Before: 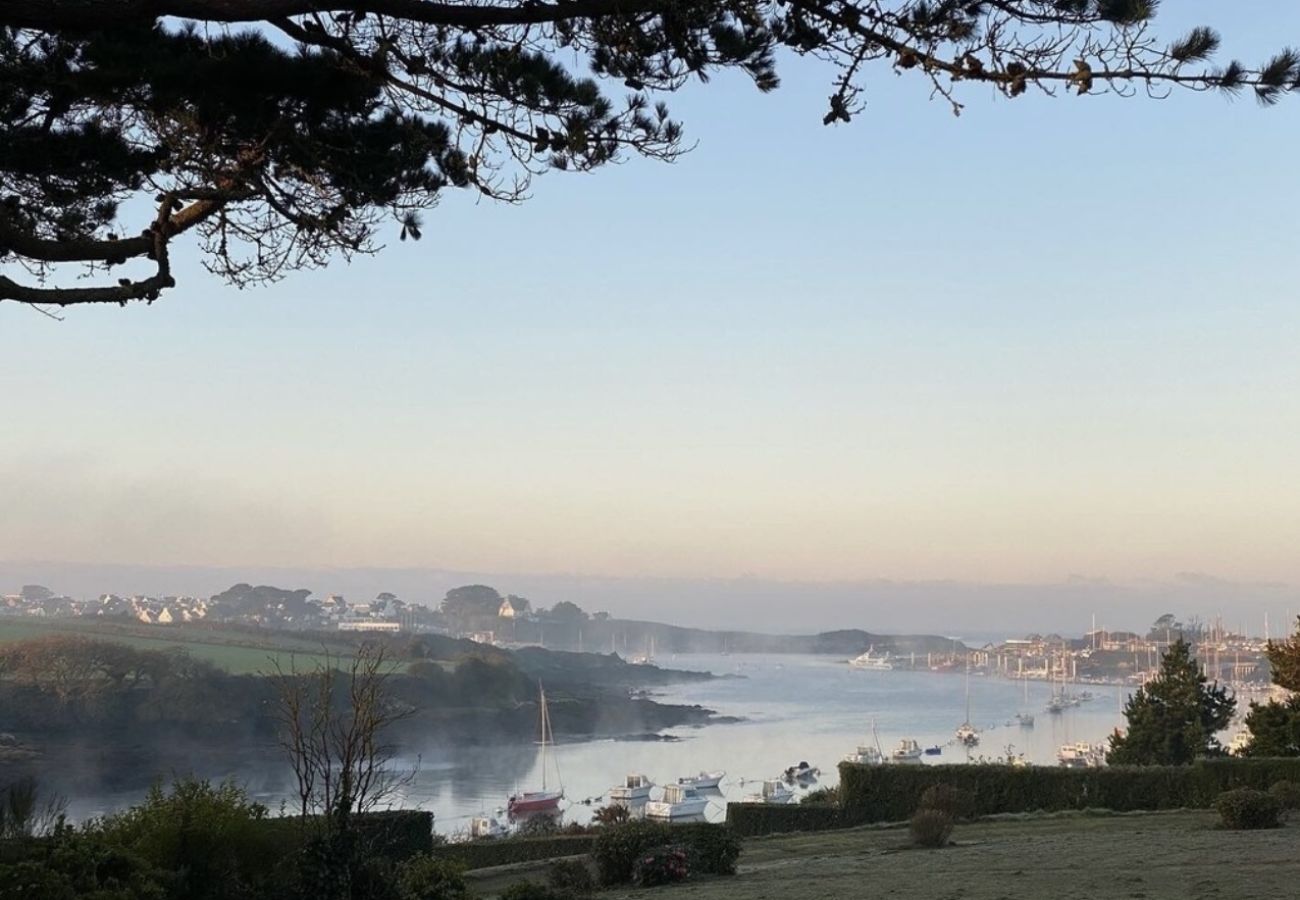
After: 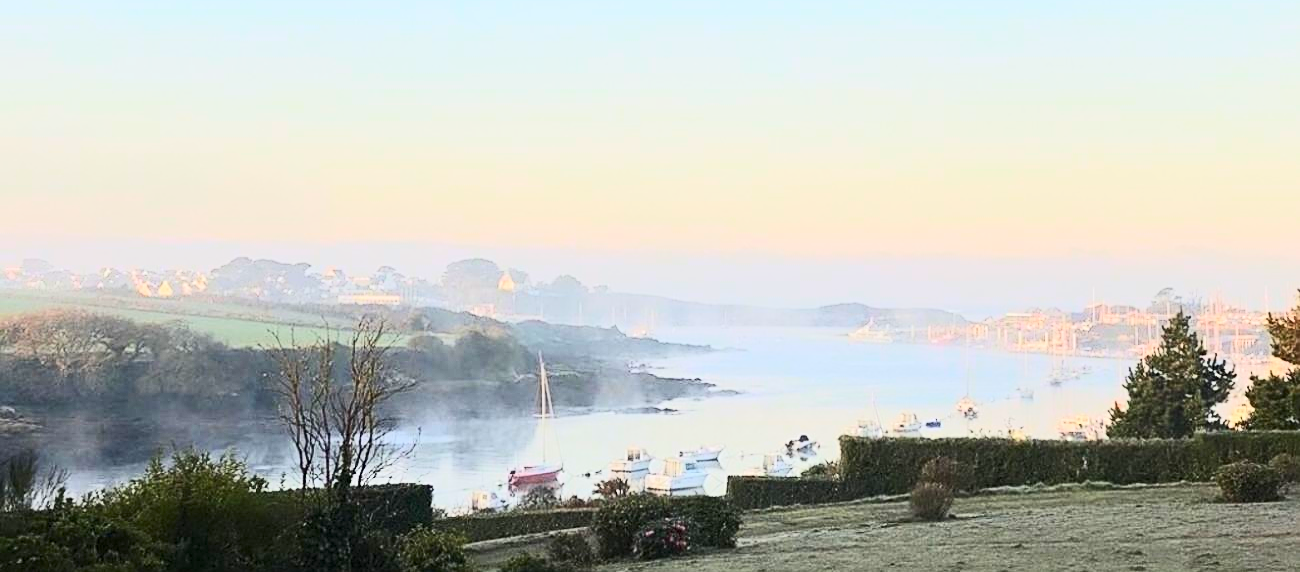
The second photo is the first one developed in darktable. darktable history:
contrast brightness saturation: contrast 0.4, brightness 0.05, saturation 0.25
crop and rotate: top 36.435%
sharpen: on, module defaults
exposure: black level correction 0, exposure 1.1 EV, compensate exposure bias true, compensate highlight preservation false
global tonemap: drago (0.7, 100)
white balance: emerald 1
